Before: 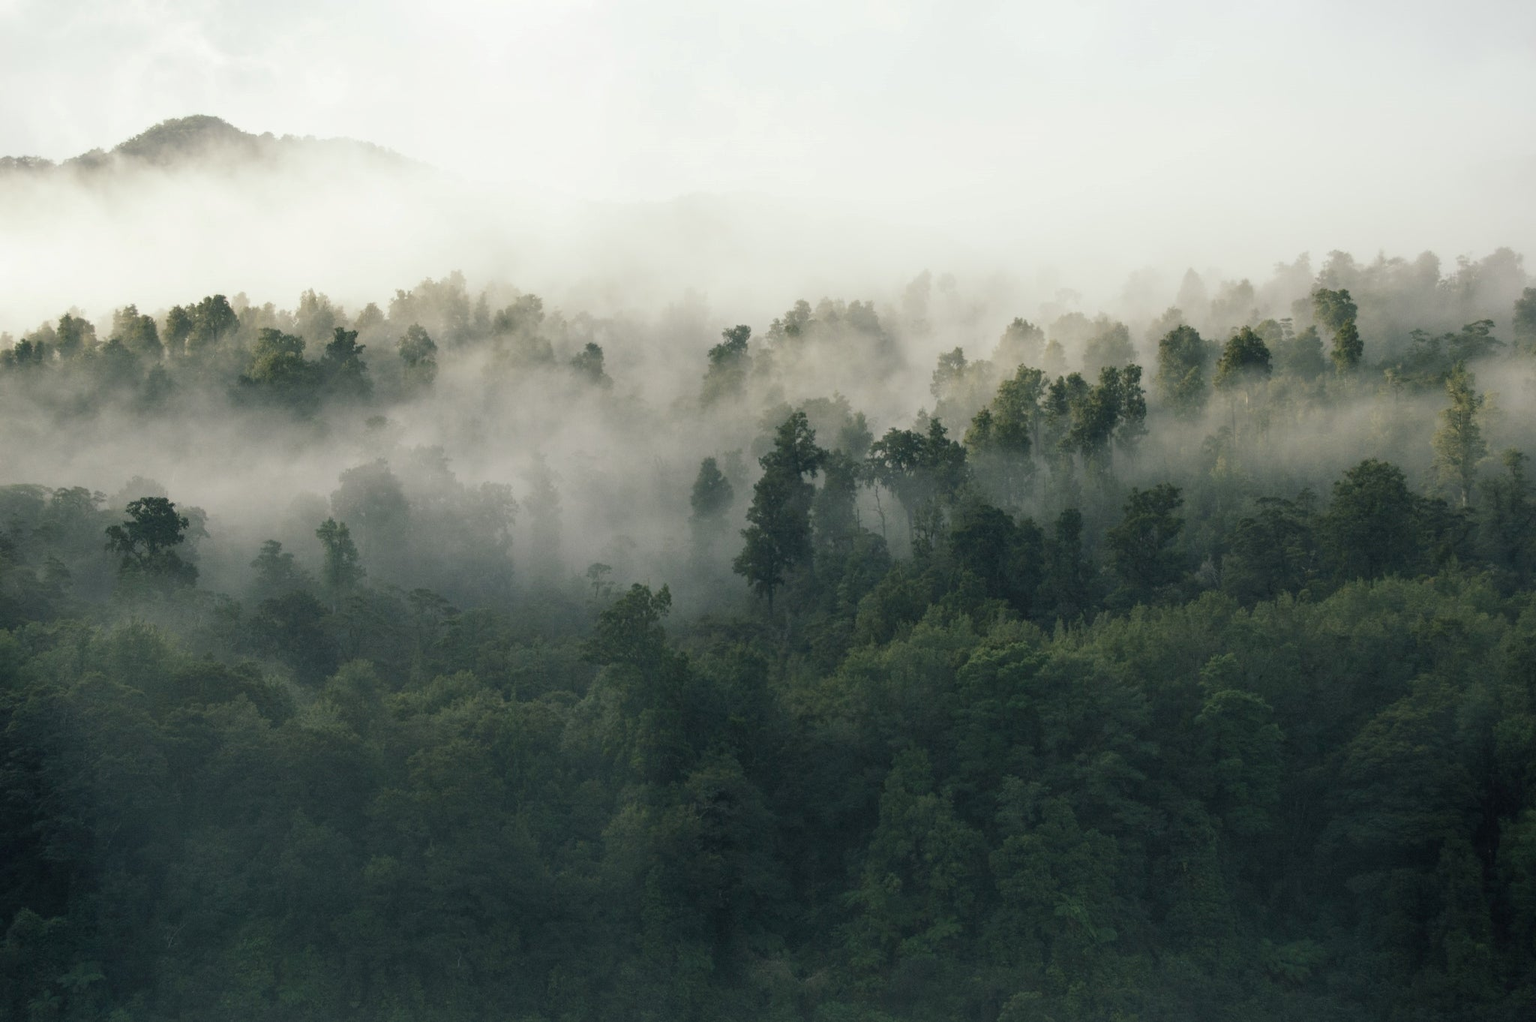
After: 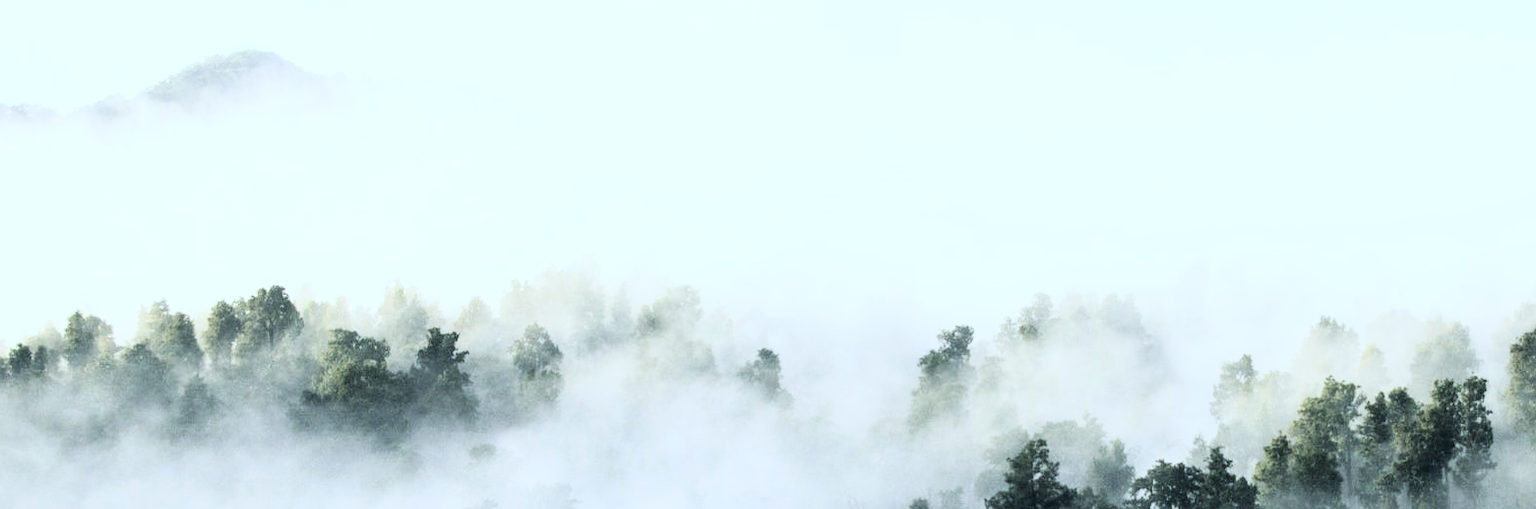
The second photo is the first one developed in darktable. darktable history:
rgb curve: curves: ch0 [(0, 0) (0.21, 0.15) (0.24, 0.21) (0.5, 0.75) (0.75, 0.96) (0.89, 0.99) (1, 1)]; ch1 [(0, 0.02) (0.21, 0.13) (0.25, 0.2) (0.5, 0.67) (0.75, 0.9) (0.89, 0.97) (1, 1)]; ch2 [(0, 0.02) (0.21, 0.13) (0.25, 0.2) (0.5, 0.67) (0.75, 0.9) (0.89, 0.97) (1, 1)], compensate middle gray true
white balance: red 0.926, green 1.003, blue 1.133
crop: left 0.579%, top 7.627%, right 23.167%, bottom 54.275%
